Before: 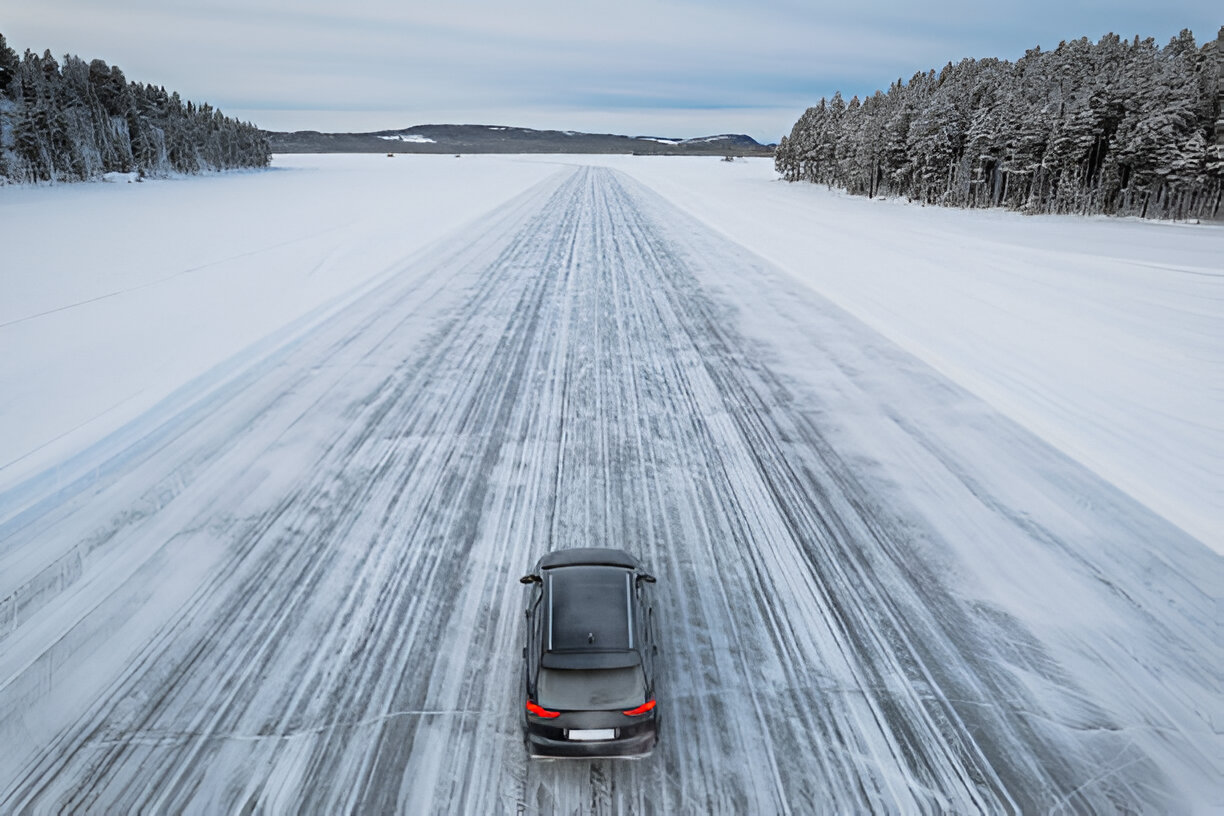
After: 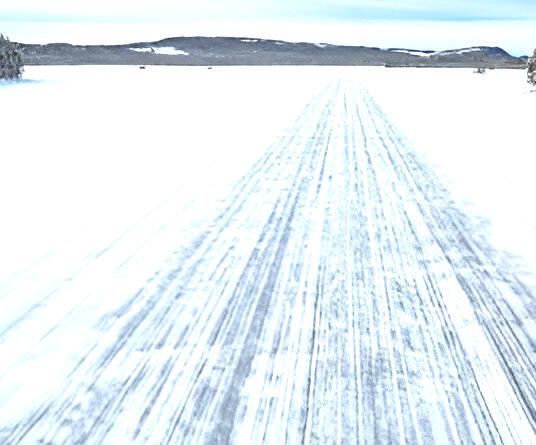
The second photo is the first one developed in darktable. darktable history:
crop: left 20.274%, top 10.9%, right 35.859%, bottom 34.529%
exposure: black level correction 0, exposure 1.001 EV, compensate exposure bias true, compensate highlight preservation false
color zones: curves: ch0 [(0, 0.558) (0.143, 0.559) (0.286, 0.529) (0.429, 0.505) (0.571, 0.5) (0.714, 0.5) (0.857, 0.5) (1, 0.558)]; ch1 [(0, 0.469) (0.01, 0.469) (0.12, 0.446) (0.248, 0.469) (0.5, 0.5) (0.748, 0.5) (0.99, 0.469) (1, 0.469)]
